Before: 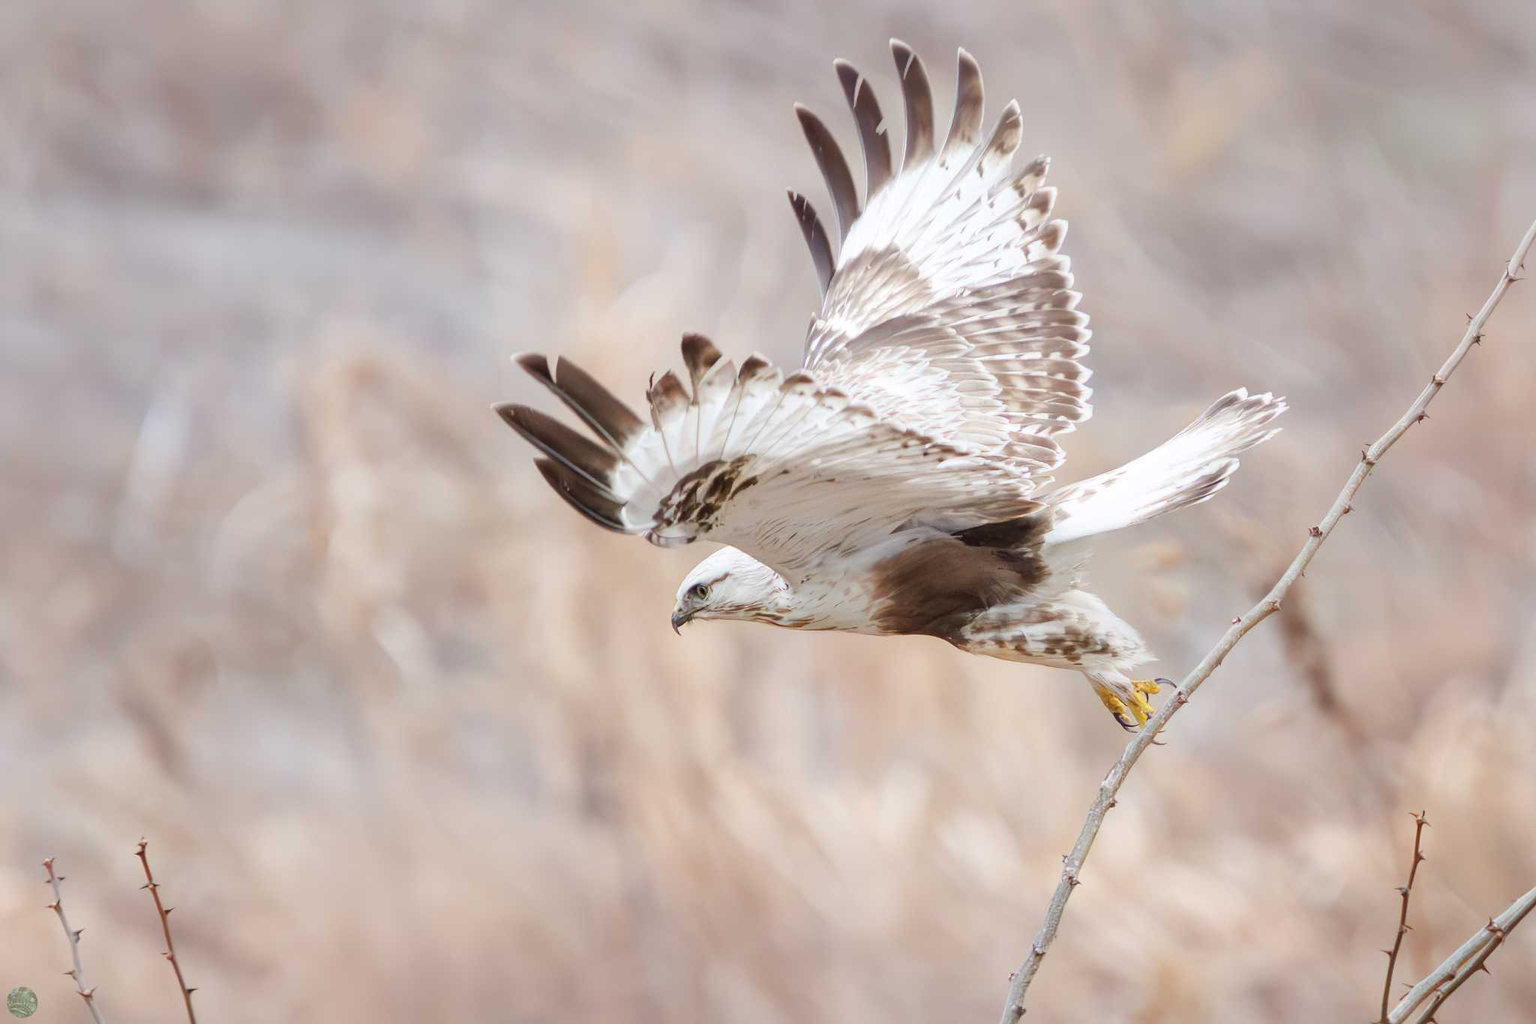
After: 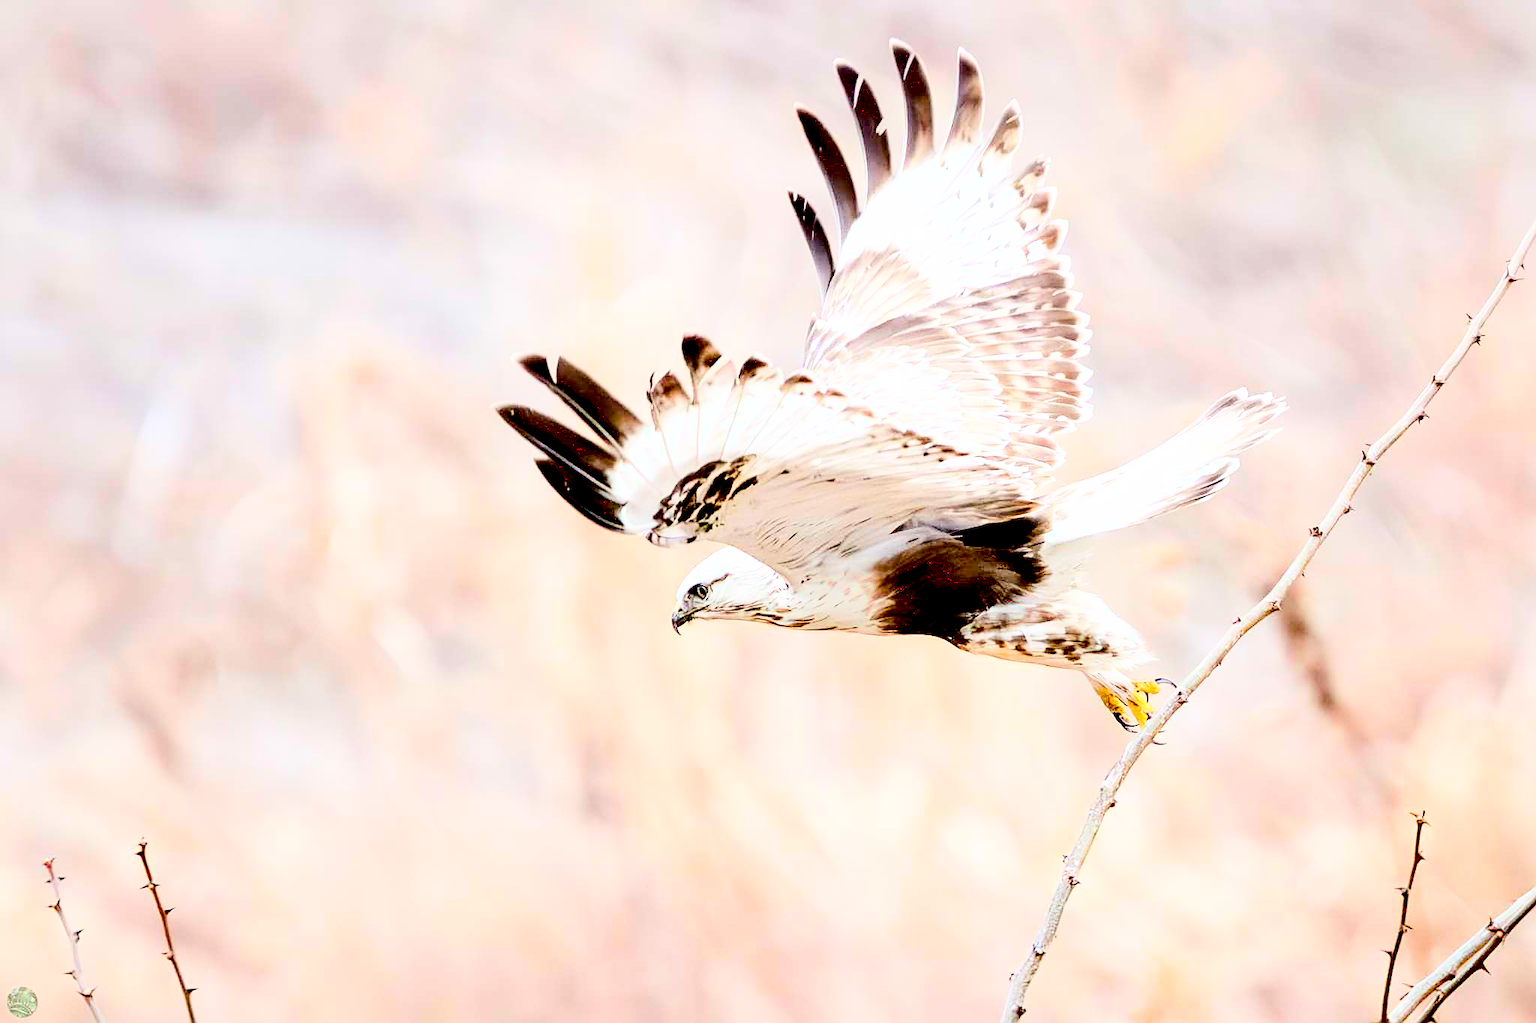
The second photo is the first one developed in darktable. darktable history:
sharpen: on, module defaults
exposure: black level correction 0.058, compensate exposure bias true, compensate highlight preservation false
base curve: curves: ch0 [(0, 0.003) (0.001, 0.002) (0.006, 0.004) (0.02, 0.022) (0.048, 0.086) (0.094, 0.234) (0.162, 0.431) (0.258, 0.629) (0.385, 0.8) (0.548, 0.918) (0.751, 0.988) (1, 1)]
